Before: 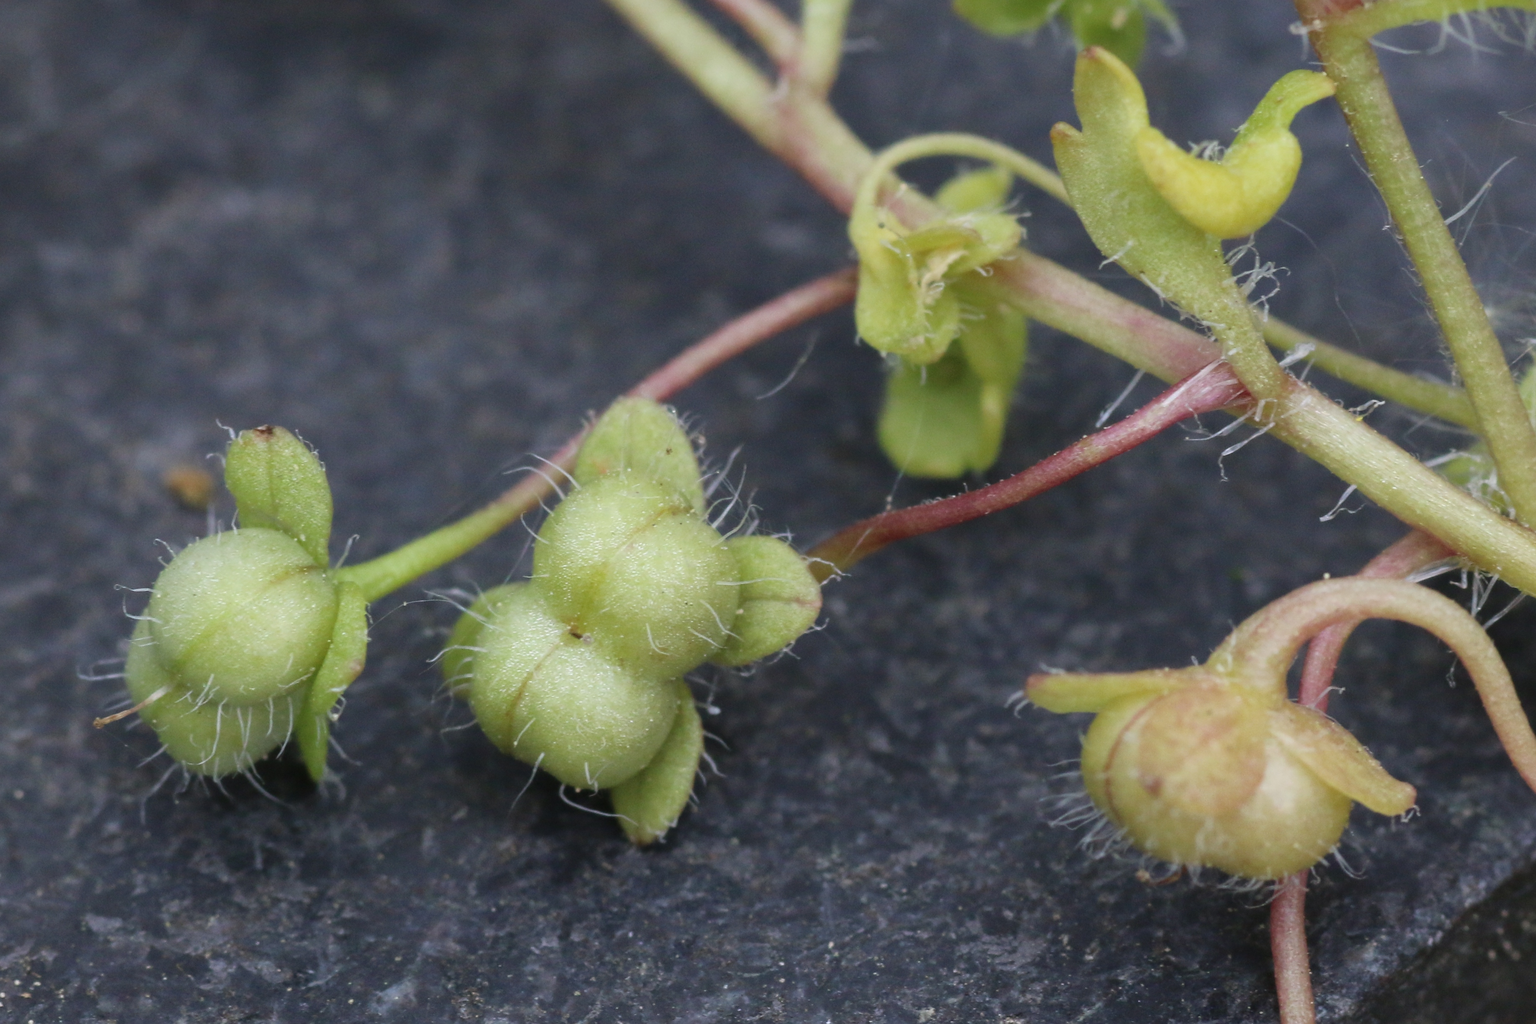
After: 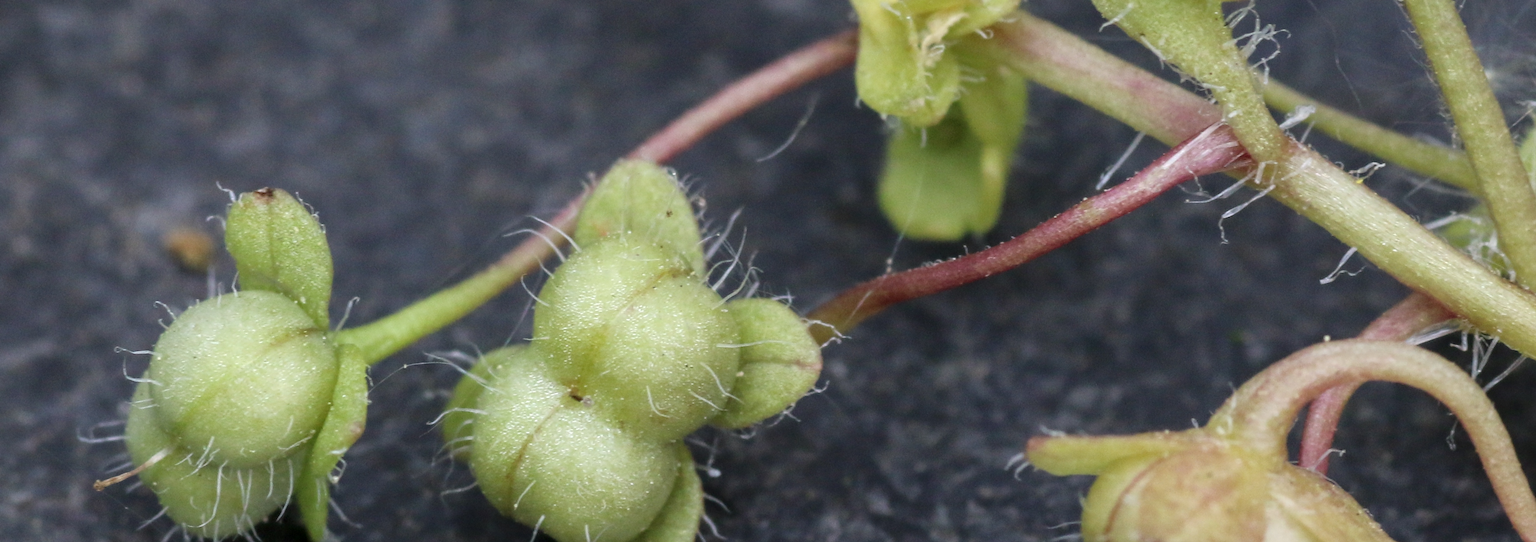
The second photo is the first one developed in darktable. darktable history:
crop and rotate: top 23.244%, bottom 23.747%
local contrast: detail 130%
